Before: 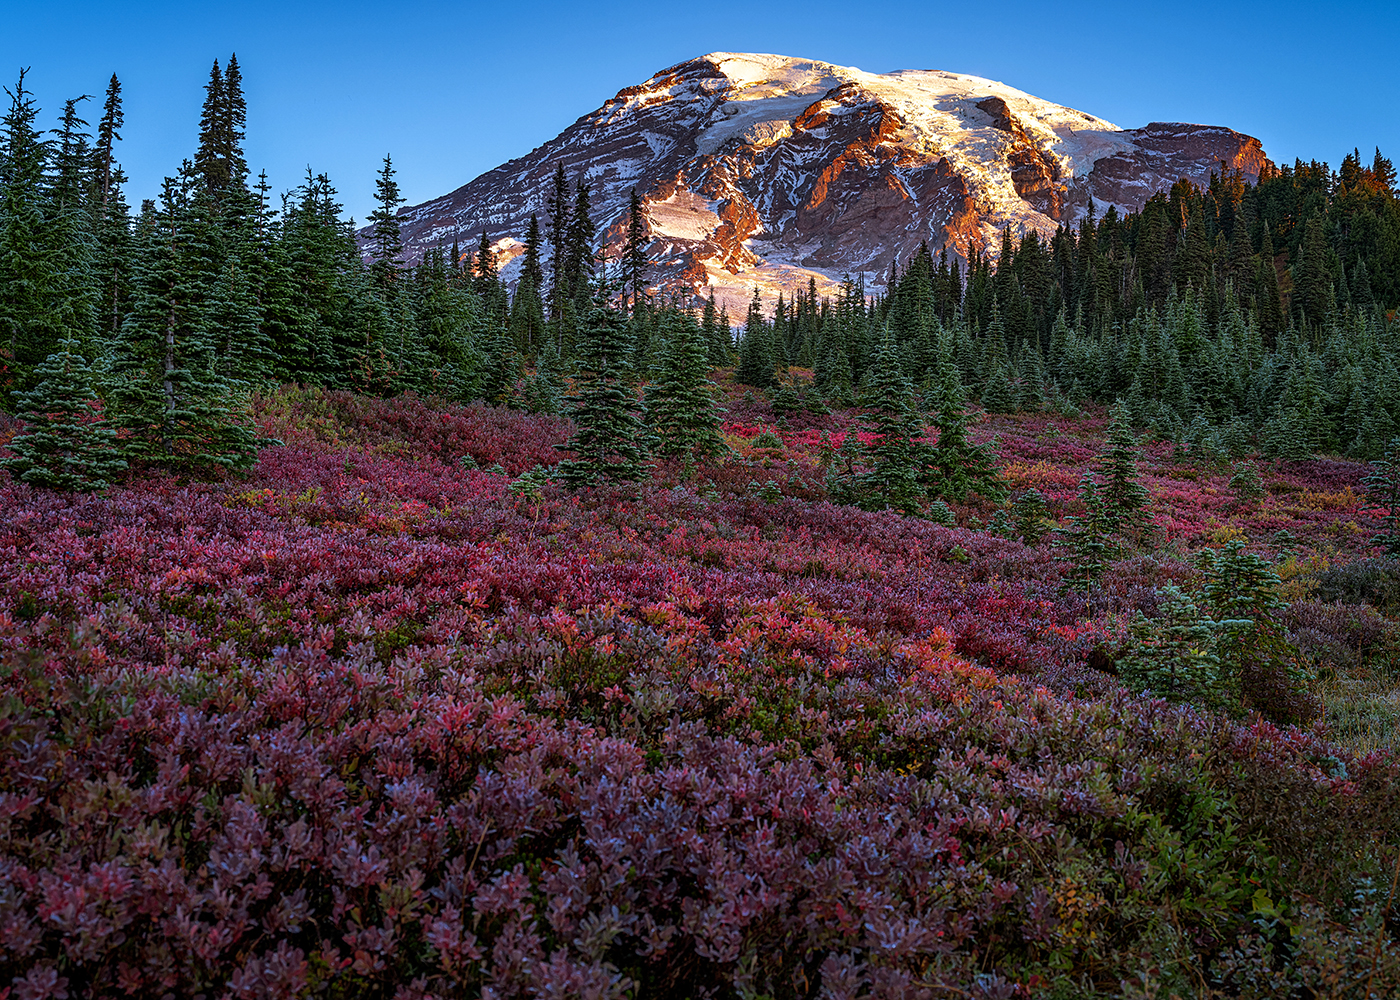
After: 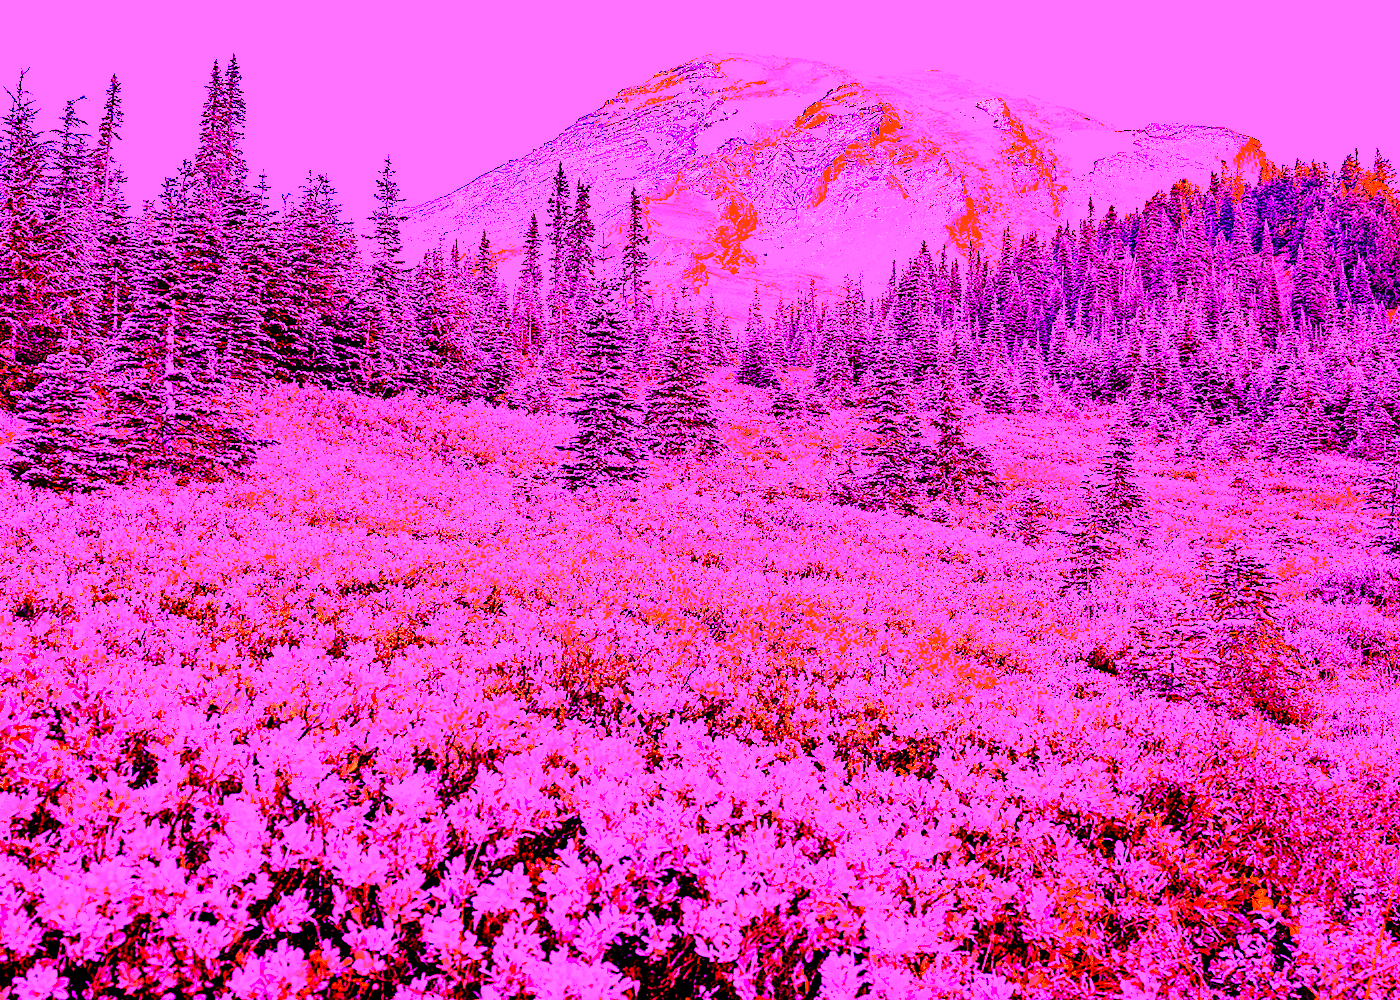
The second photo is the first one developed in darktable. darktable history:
shadows and highlights: low approximation 0.01, soften with gaussian
exposure: black level correction 0.012, exposure 0.7 EV, compensate exposure bias true, compensate highlight preservation false
color balance rgb: perceptual saturation grading › global saturation 20%, global vibrance 10%
white balance: red 8, blue 8
